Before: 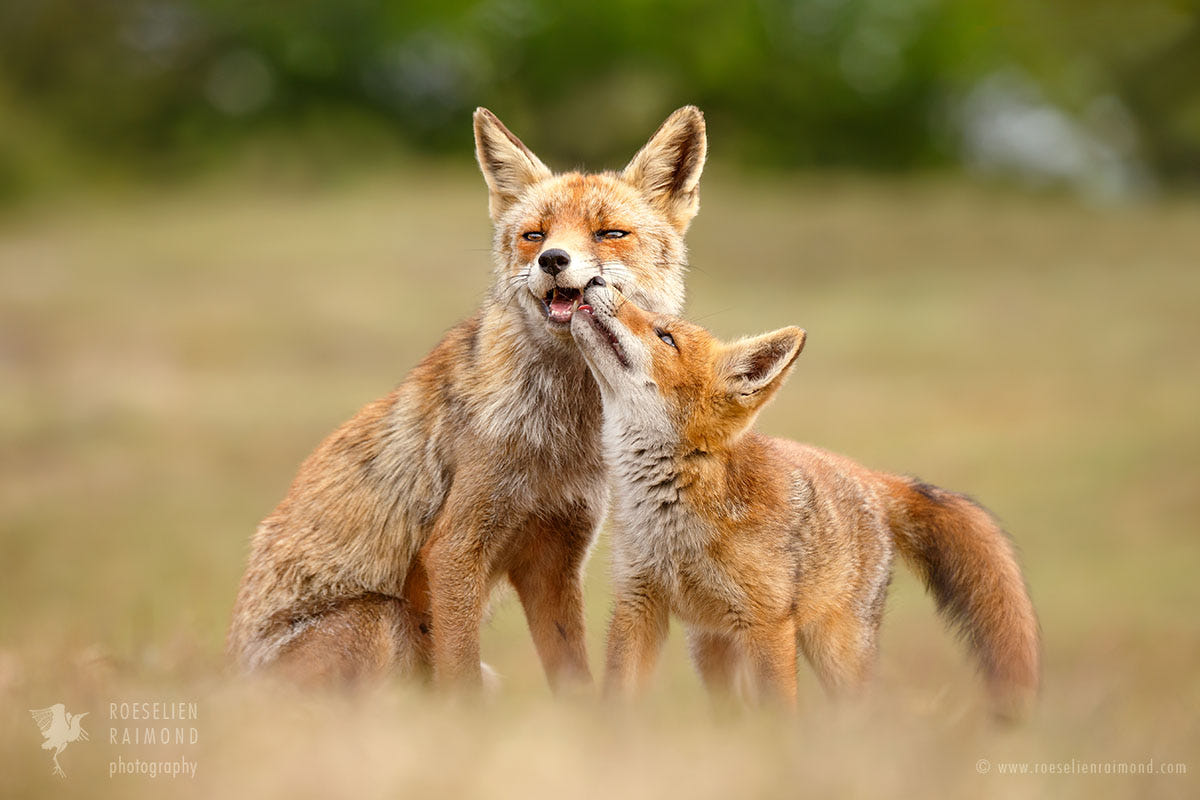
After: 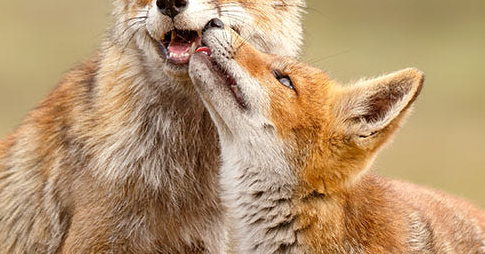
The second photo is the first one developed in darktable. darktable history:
crop: left 31.88%, top 32.25%, right 27.641%, bottom 35.978%
